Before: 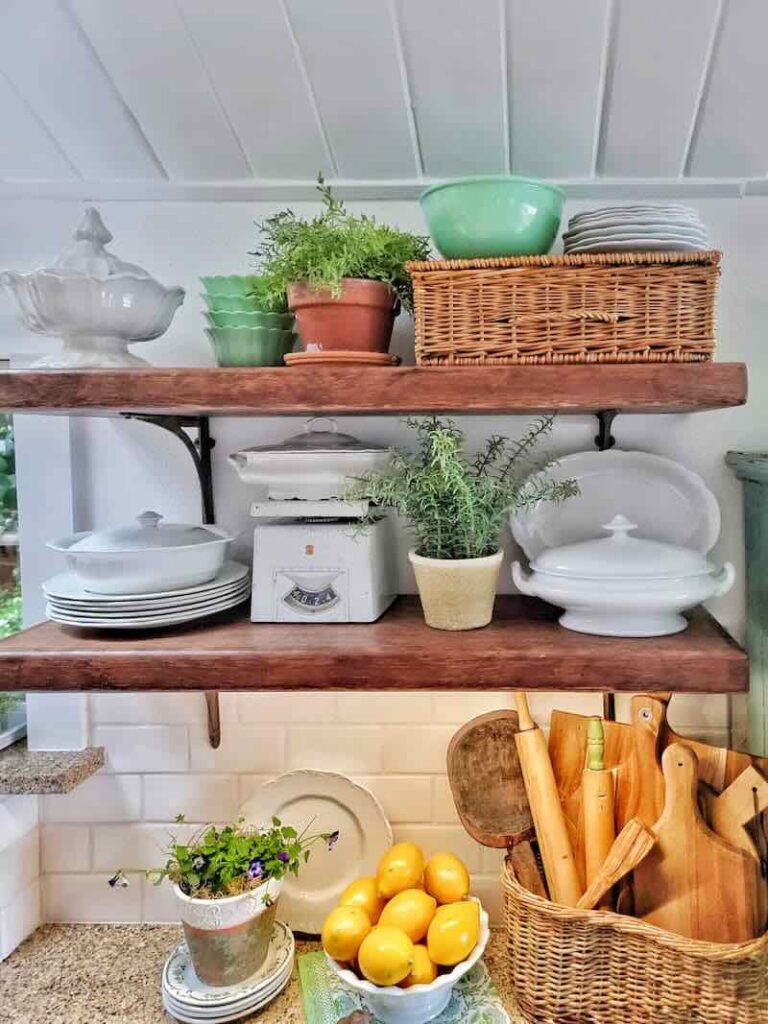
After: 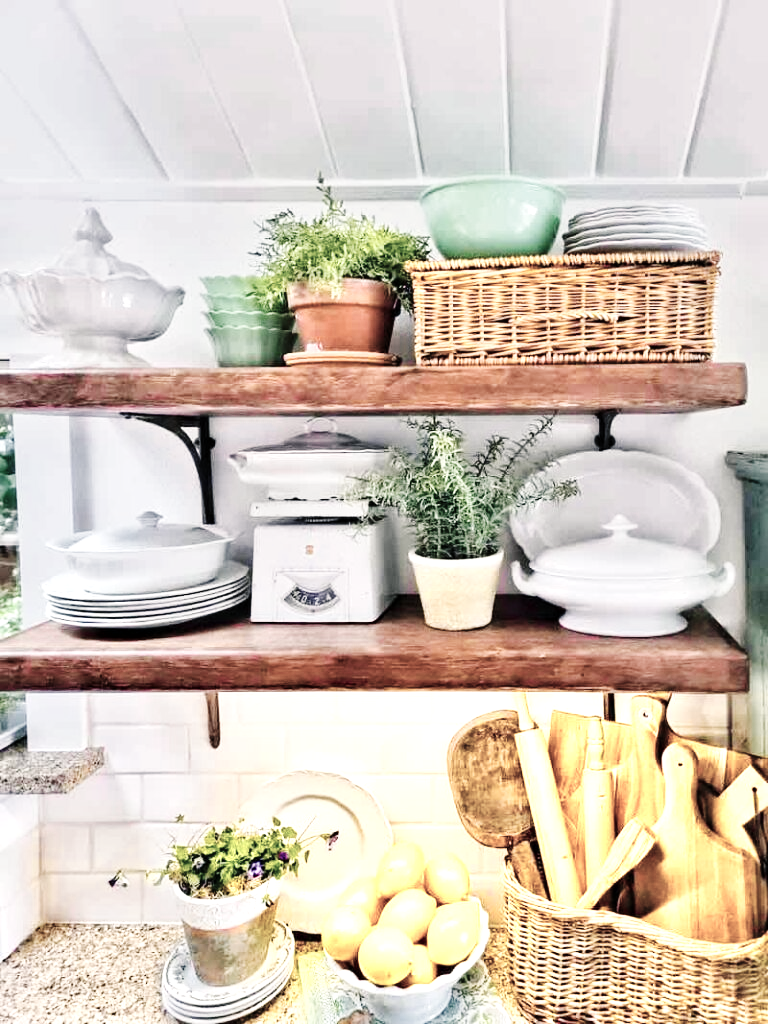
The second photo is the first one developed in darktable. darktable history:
color balance rgb: shadows lift › chroma 4.21%, shadows lift › hue 252.22°, highlights gain › chroma 1.36%, highlights gain › hue 50.24°, perceptual saturation grading › mid-tones 6.33%, perceptual saturation grading › shadows 72.44%, perceptual brilliance grading › highlights 11.59%, contrast 5.05%
base curve: curves: ch0 [(0, 0) (0.036, 0.025) (0.121, 0.166) (0.206, 0.329) (0.605, 0.79) (1, 1)], preserve colors none
color zones: curves: ch0 [(0, 0.6) (0.129, 0.585) (0.193, 0.596) (0.429, 0.5) (0.571, 0.5) (0.714, 0.5) (0.857, 0.5) (1, 0.6)]; ch1 [(0, 0.453) (0.112, 0.245) (0.213, 0.252) (0.429, 0.233) (0.571, 0.231) (0.683, 0.242) (0.857, 0.296) (1, 0.453)]
